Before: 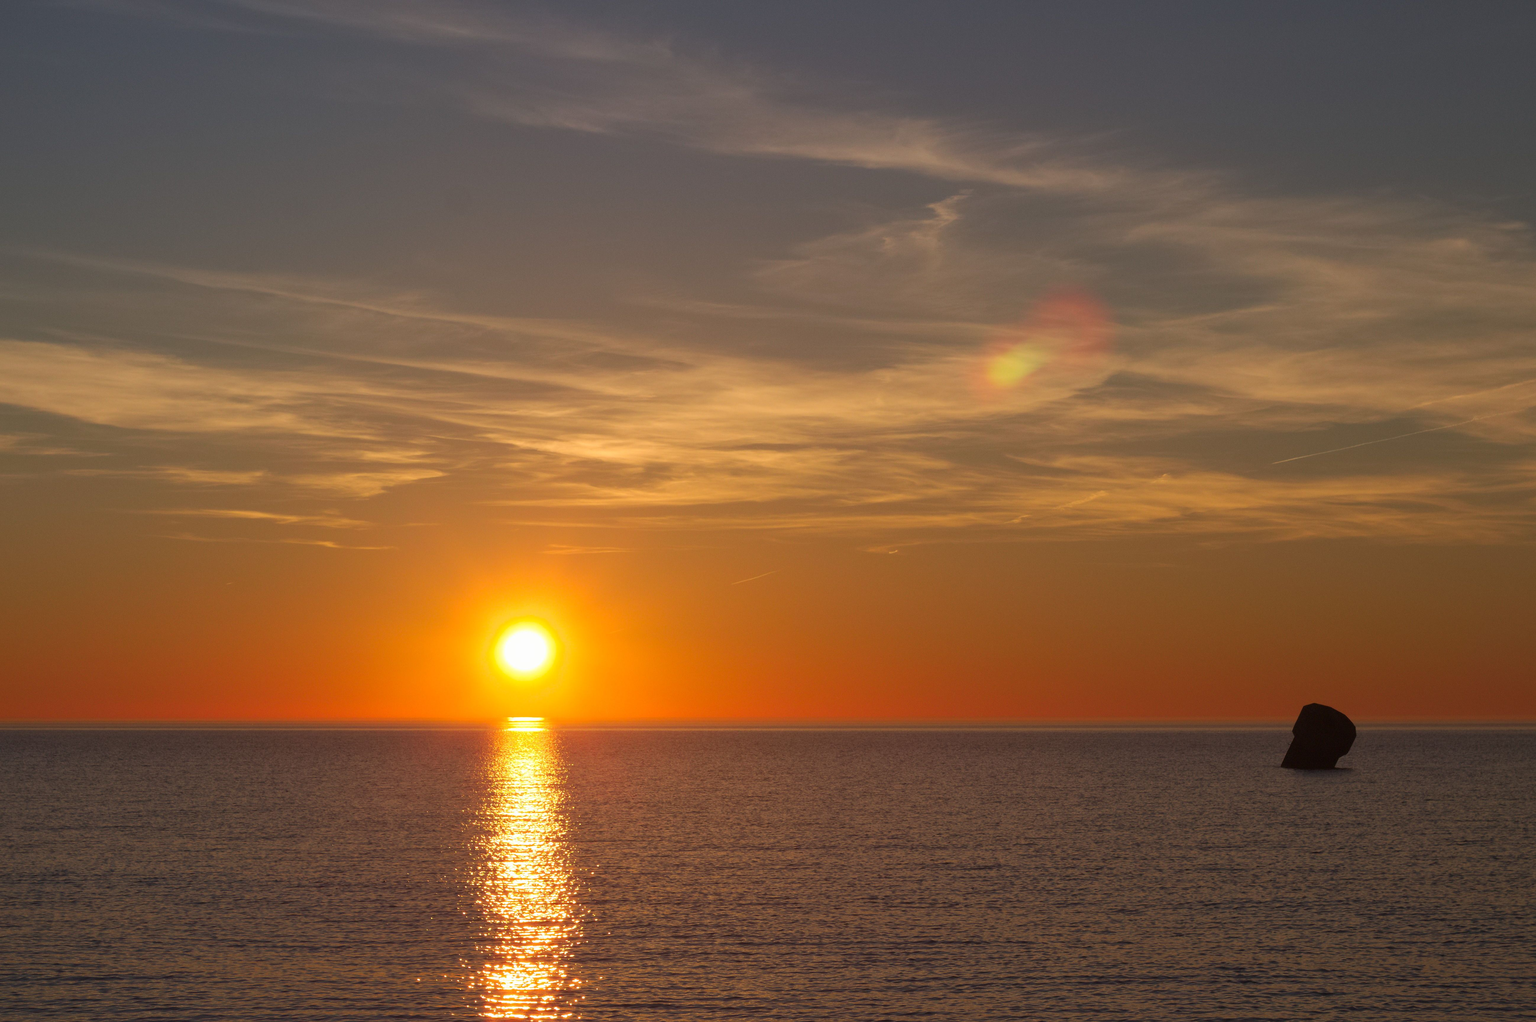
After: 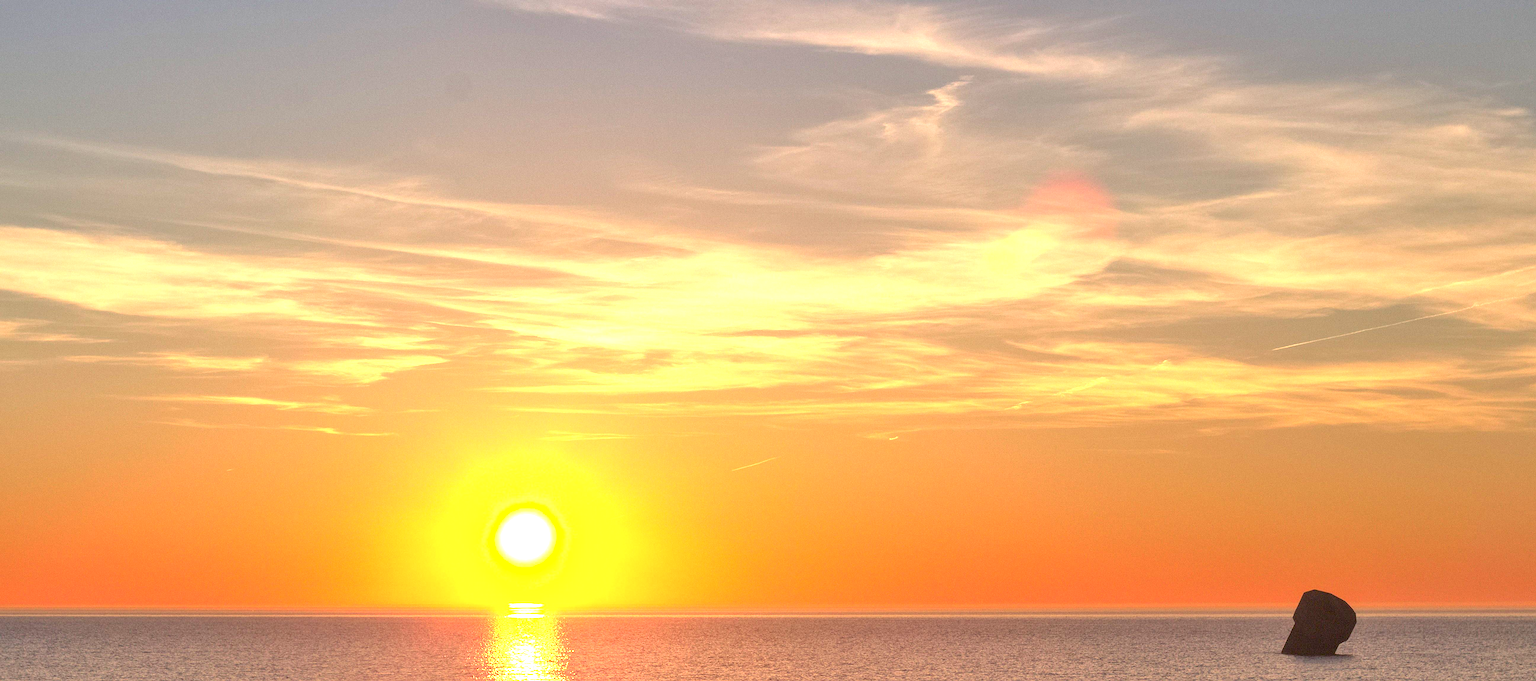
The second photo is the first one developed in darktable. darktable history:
crop: top 11.166%, bottom 22.168%
exposure: black level correction 0, exposure 1.741 EV, compensate exposure bias true, compensate highlight preservation false
sharpen: on, module defaults
tone equalizer: -7 EV 0.15 EV, -6 EV 0.6 EV, -5 EV 1.15 EV, -4 EV 1.33 EV, -3 EV 1.15 EV, -2 EV 0.6 EV, -1 EV 0.15 EV, mask exposure compensation -0.5 EV
local contrast: on, module defaults
